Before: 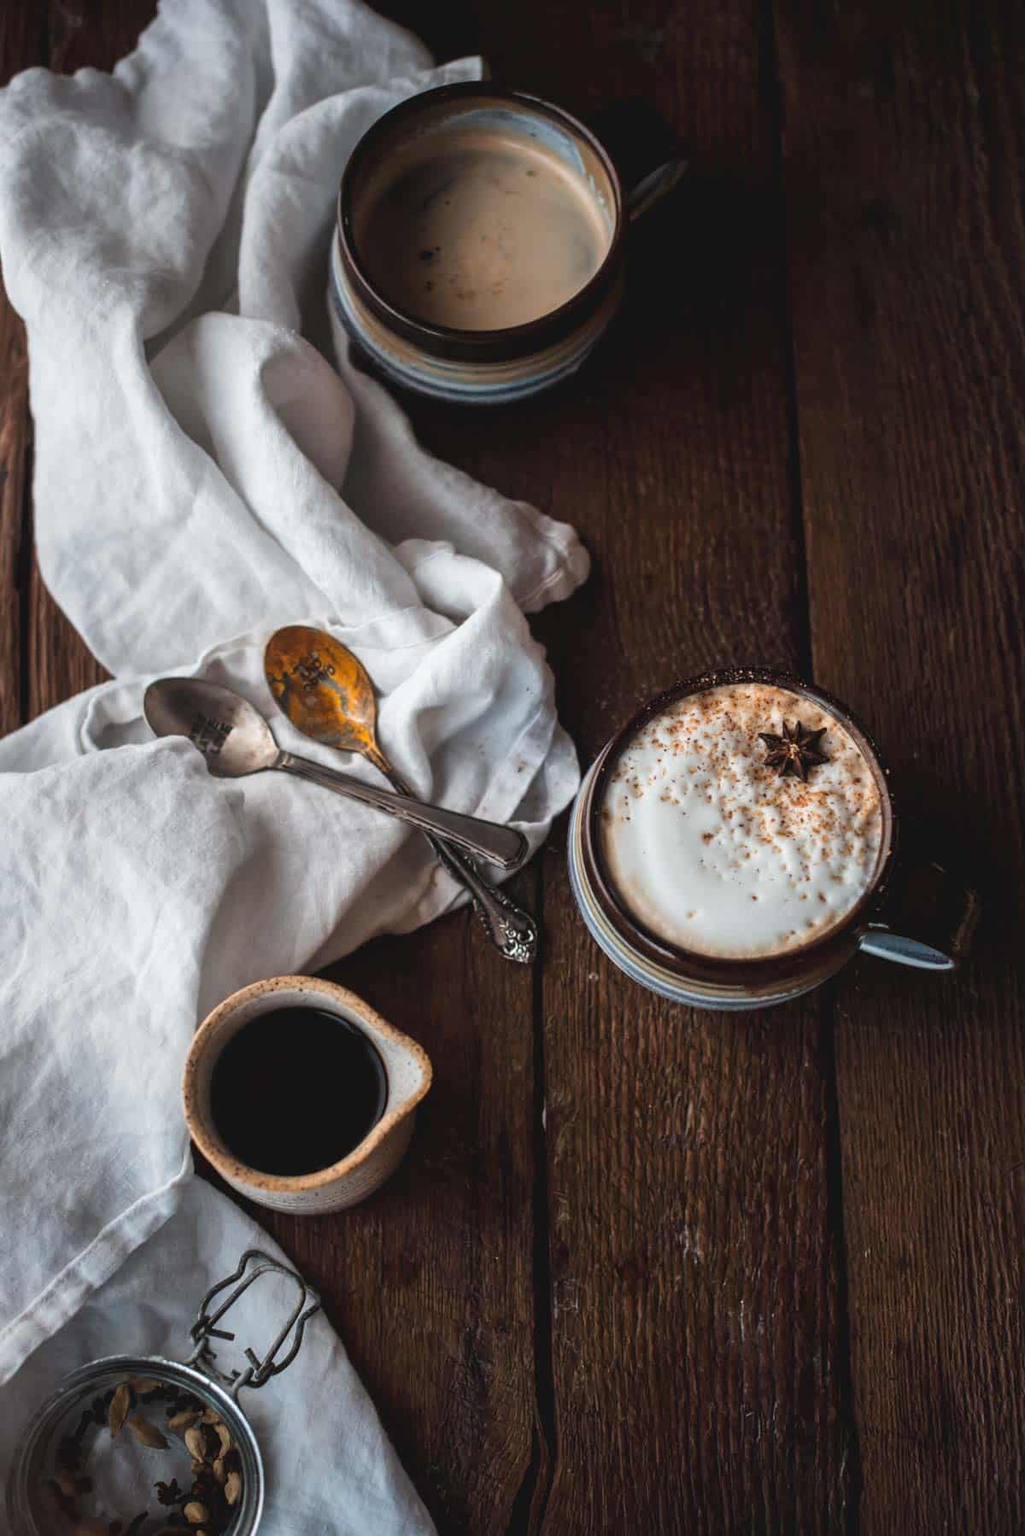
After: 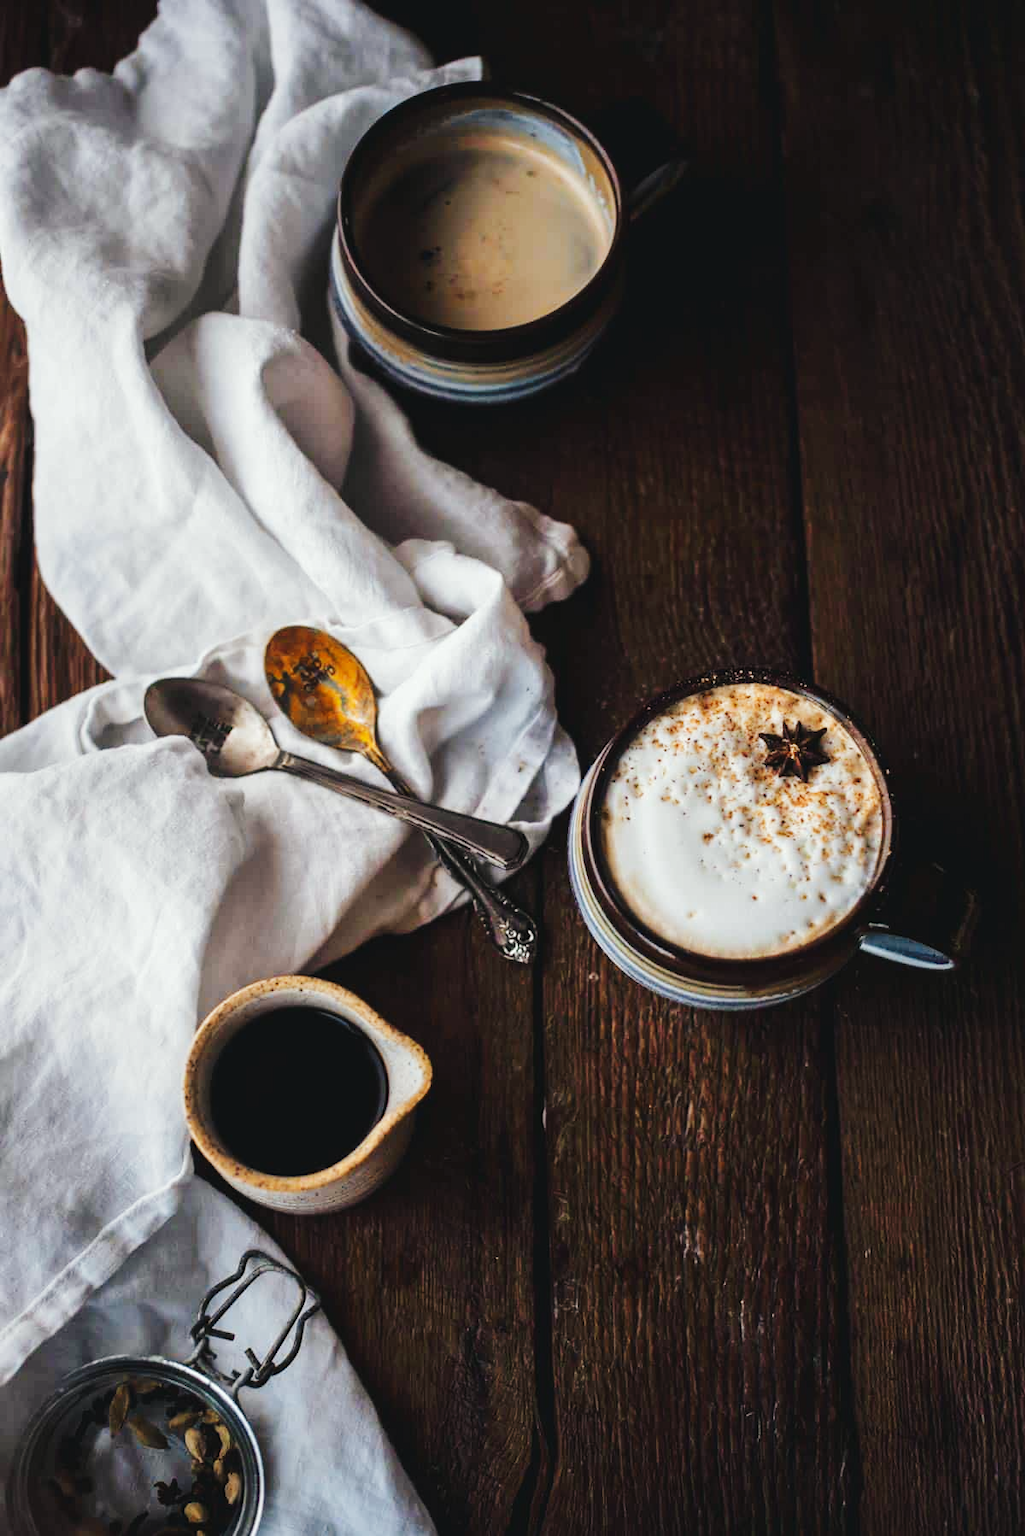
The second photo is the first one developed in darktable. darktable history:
tone curve: curves: ch0 [(0, 0) (0.003, 0.031) (0.011, 0.033) (0.025, 0.036) (0.044, 0.045) (0.069, 0.06) (0.1, 0.079) (0.136, 0.109) (0.177, 0.15) (0.224, 0.192) (0.277, 0.262) (0.335, 0.347) (0.399, 0.433) (0.468, 0.528) (0.543, 0.624) (0.623, 0.705) (0.709, 0.788) (0.801, 0.865) (0.898, 0.933) (1, 1)], preserve colors none
color look up table: target L [86.78, 87.74, 82.93, 78.87, 71.46, 62.25, 55.66, 57.38, 50.5, 41.99, 32.52, 8.742, 200.46, 89.82, 84.16, 71.11, 66.6, 64.62, 57.74, 58.9, 50.71, 55.26, 48.04, 43.18, 30.37, 20.63, 18.54, 92.42, 81.68, 73.52, 68.82, 58.81, 53.74, 55.92, 47.91, 44.66, 43.32, 40.94, 35.21, 34.7, 26.48, 6.282, 8.119, 94.23, 73.62, 73.44, 65.46, 66.48, 37.35], target a [-51.16, -44.63, -22.93, -24.22, -64.05, -56.92, -35.6, -40.95, -3.328, -34.38, -26.56, -17.51, 0, 0.809, -1.205, 19.15, 45.27, 40.24, -1.504, 27.63, 73.42, 31.92, 66.89, 58.09, 3.34, 28.76, 31.49, 7.623, 27.29, 43.44, 41.83, 29.99, 80.8, 77.42, 68.51, 14.59, 37.1, 40.18, -0.549, 52.04, 40.2, 4.283, 29.83, -12.16, -29.22, -37.46, -7.136, -10.46, -18.36], target b [52.16, 10.53, 79.9, 26.72, 35.29, 50.02, 42.64, 17.8, 44.38, 32.86, 28.91, 11.4, 0, 19.75, 75.15, 67.65, 5.792, 47.44, 36.45, 25.91, 8.833, 52.18, 55.54, 35.87, 13.05, 0.607, 31.15, -0.033, -23.1, -22.87, -45.16, -19.81, -35.38, -61.07, -13.76, -68.59, -84.05, -39.62, -22.77, -59.54, -15.2, -25.31, -44.11, -2.466, -28.85, -4.62, -42.14, -4.897, -6.609], num patches 49
